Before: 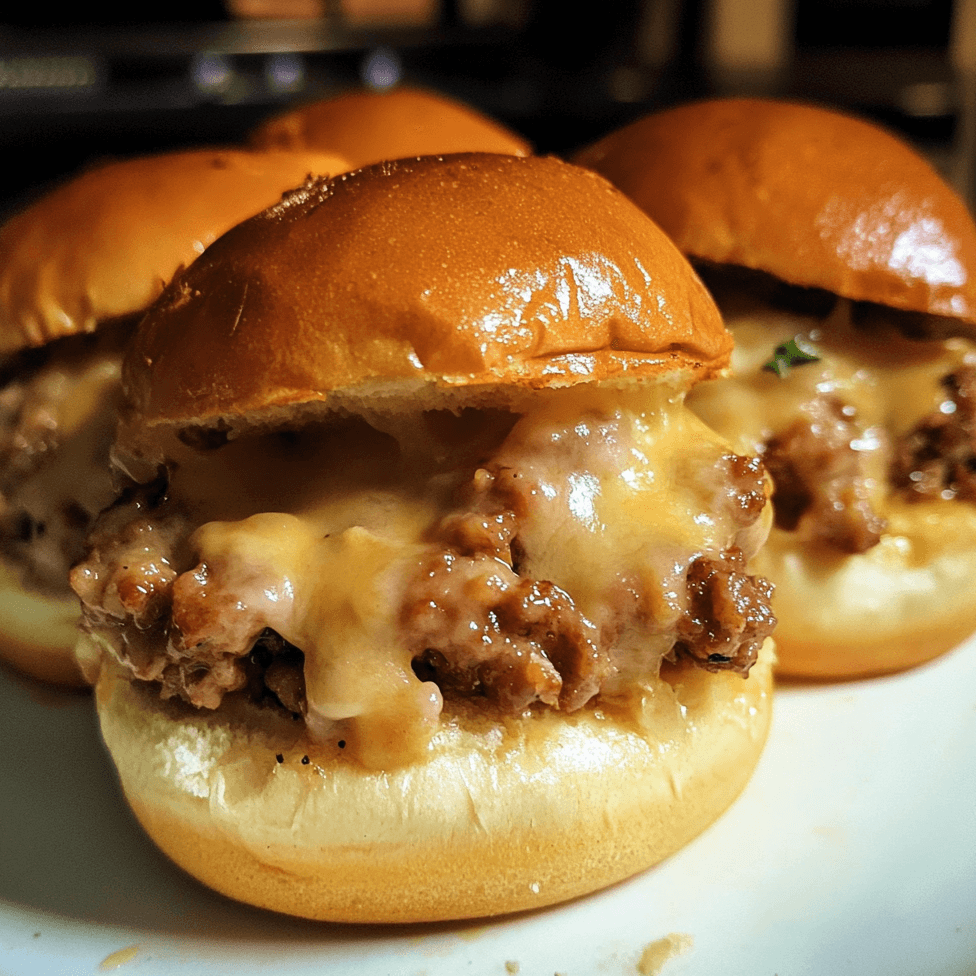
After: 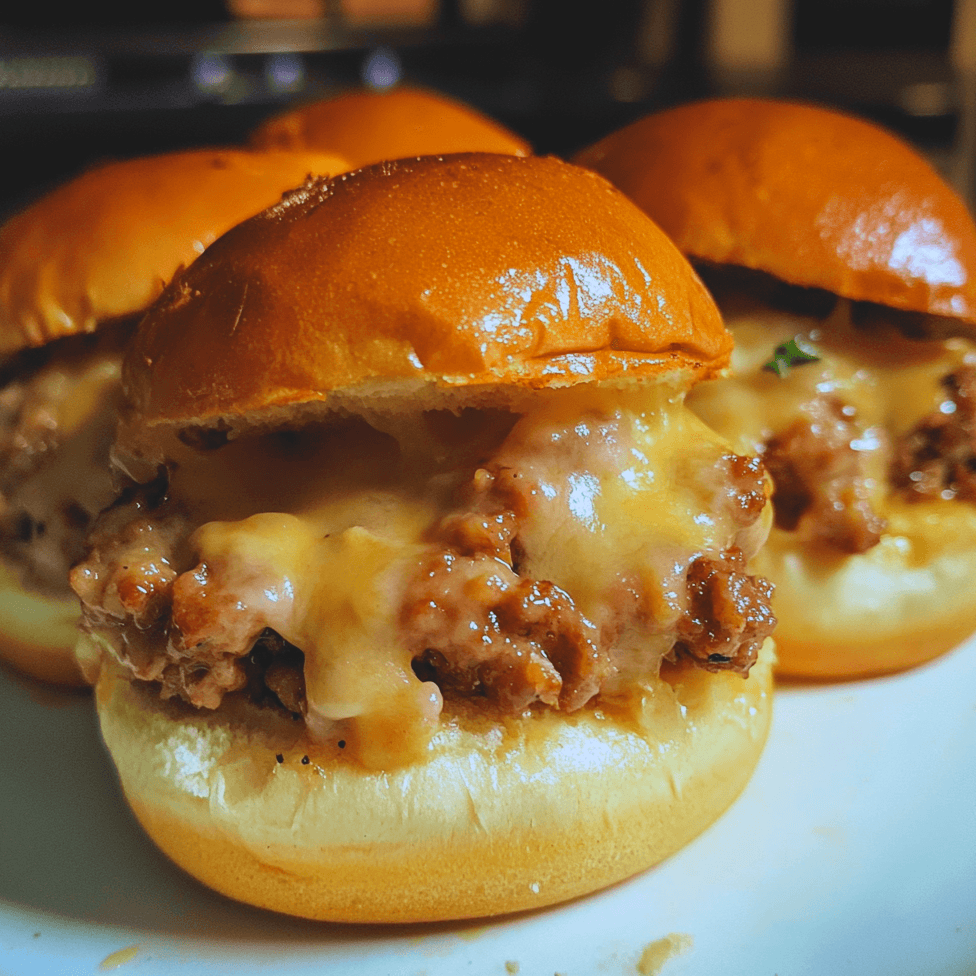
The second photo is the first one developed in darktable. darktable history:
color calibration: x 0.372, y 0.386, temperature 4283.97 K
contrast brightness saturation: contrast -0.19, saturation 0.19
